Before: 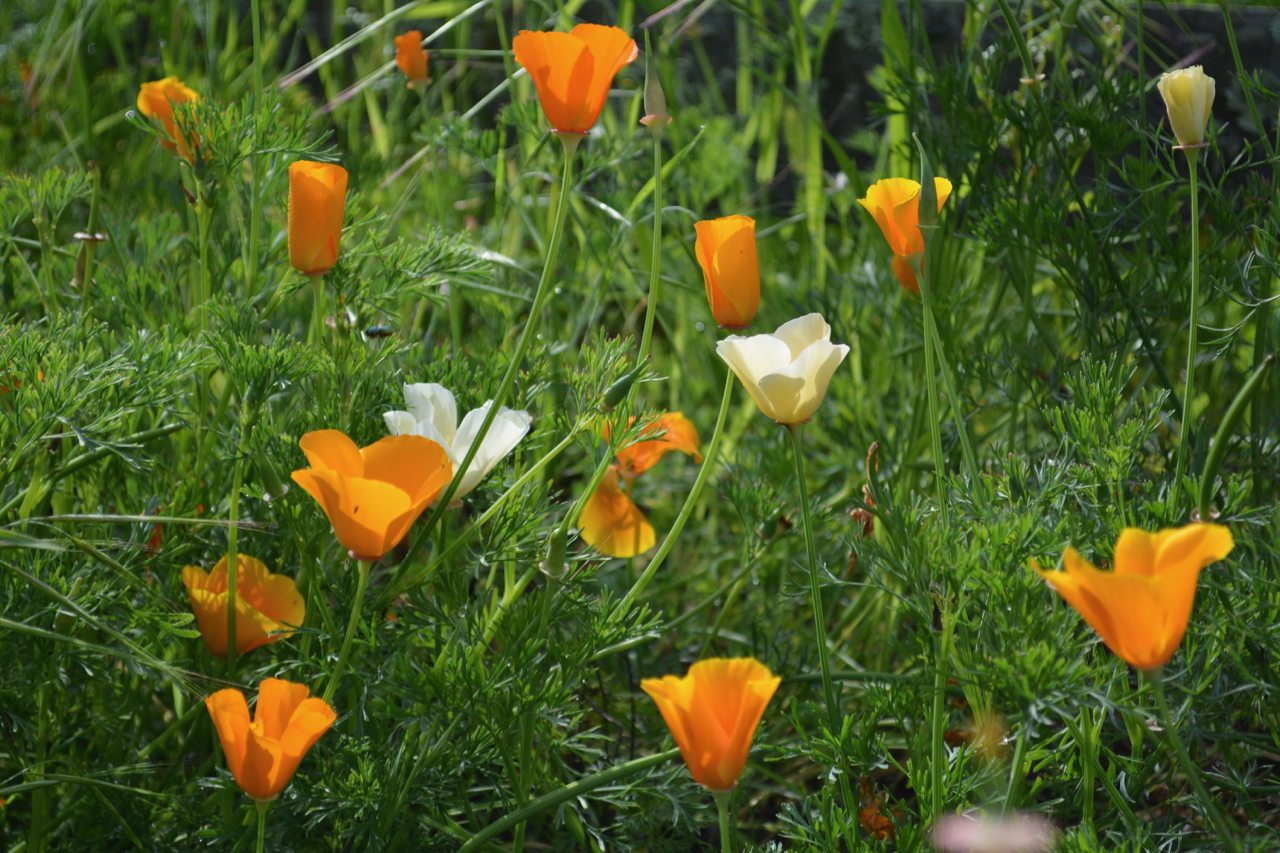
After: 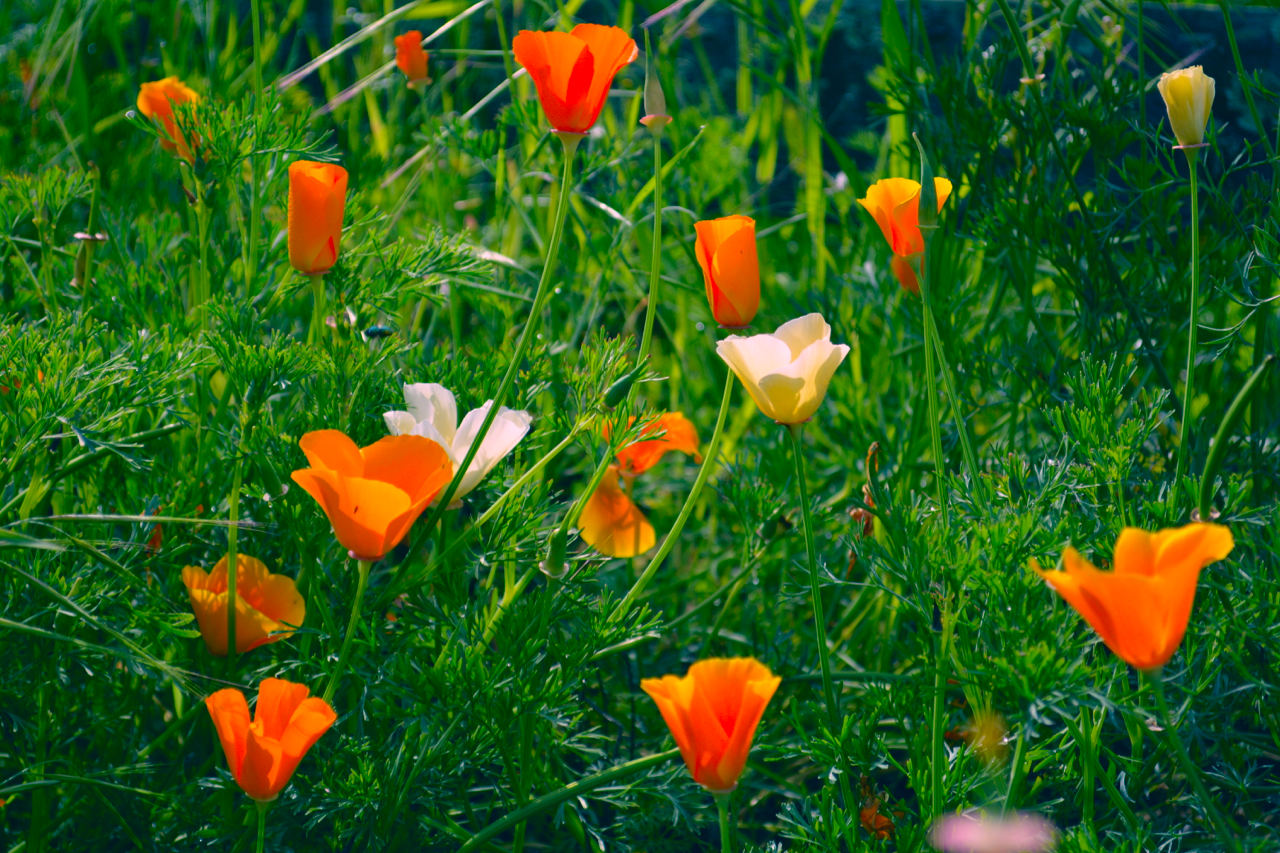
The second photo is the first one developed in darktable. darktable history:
color correction: highlights a* 16.47, highlights b* 0.32, shadows a* -15, shadows b* -14.04, saturation 1.55
